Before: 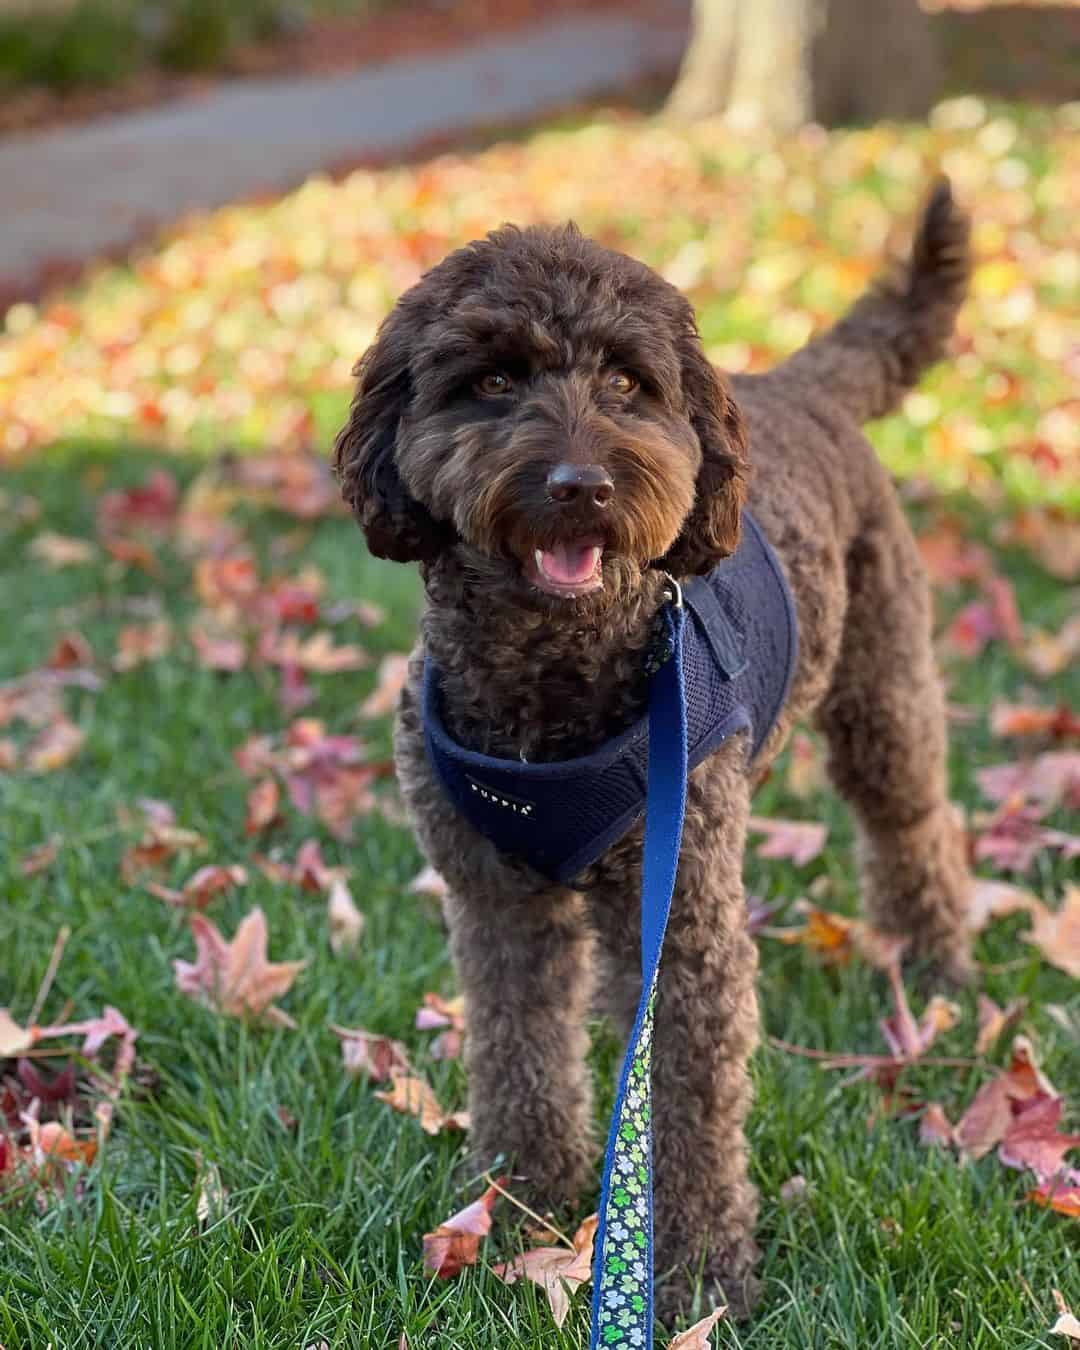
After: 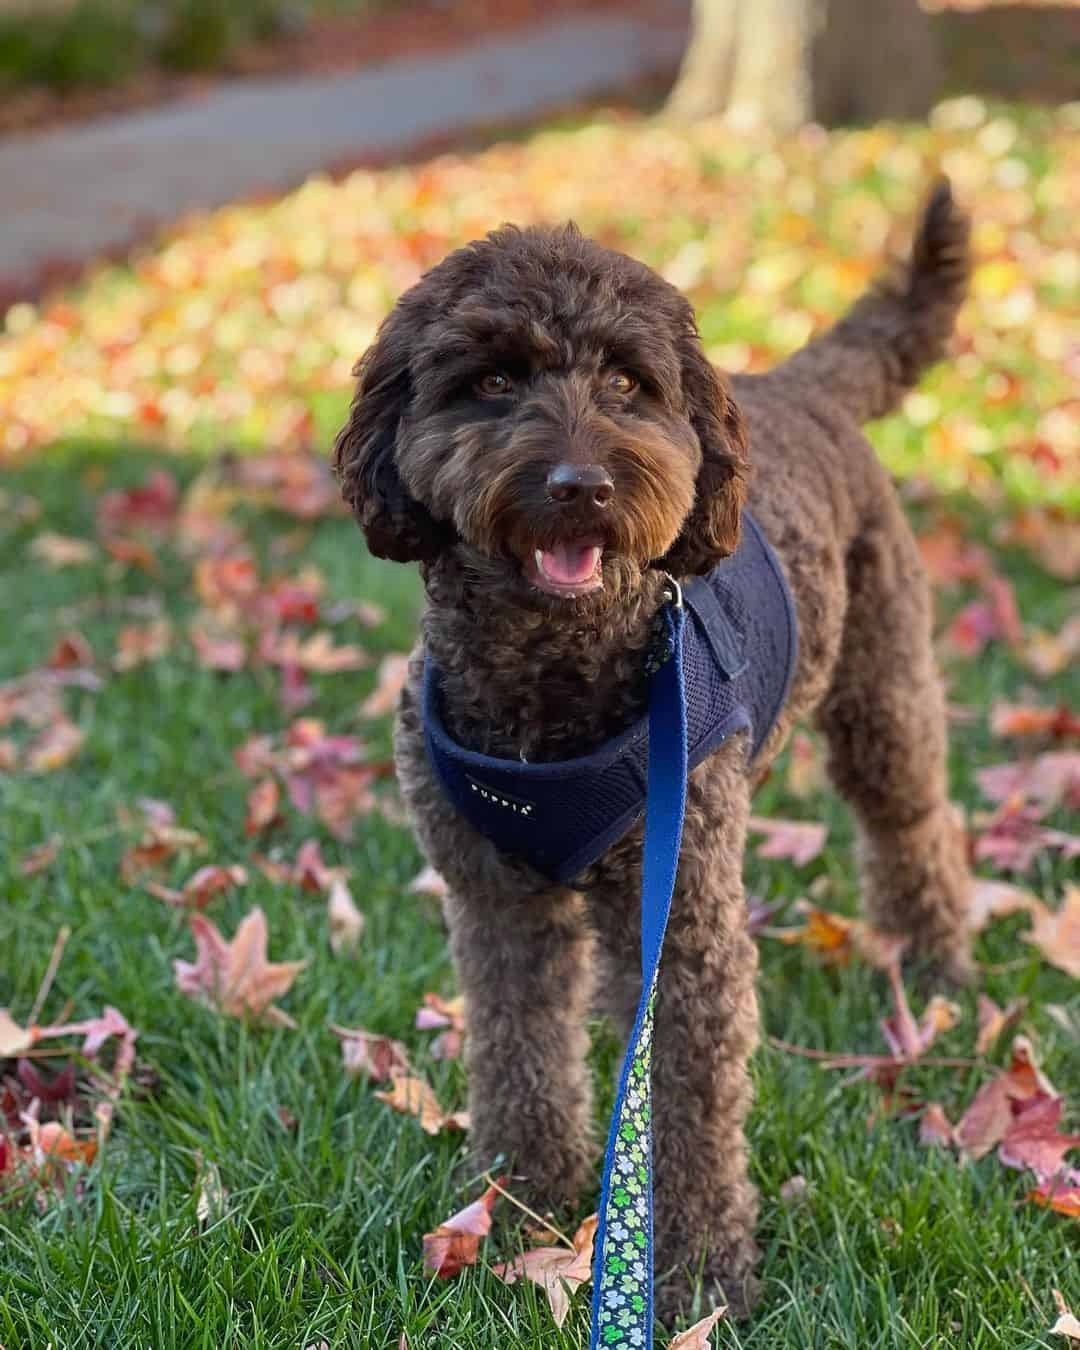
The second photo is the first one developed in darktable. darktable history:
contrast brightness saturation: contrast -0.02, brightness -0.01, saturation 0.03
